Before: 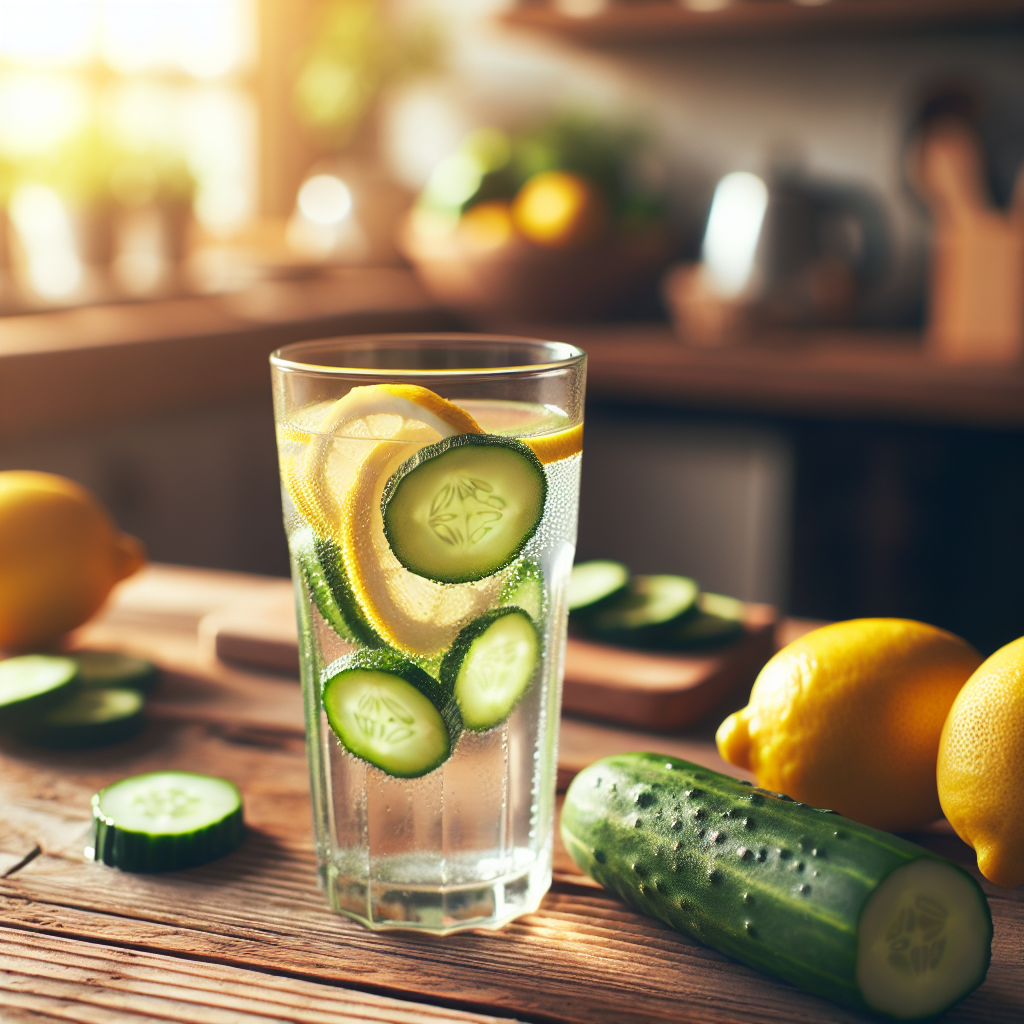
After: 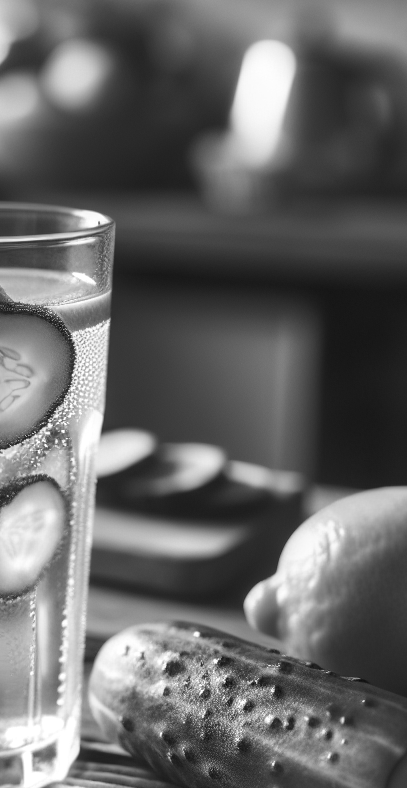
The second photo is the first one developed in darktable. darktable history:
crop: left 46.115%, top 12.938%, right 14.042%, bottom 10.037%
color calibration: output gray [0.22, 0.42, 0.37, 0], x 0.354, y 0.368, temperature 4665.58 K
local contrast: detail 130%
